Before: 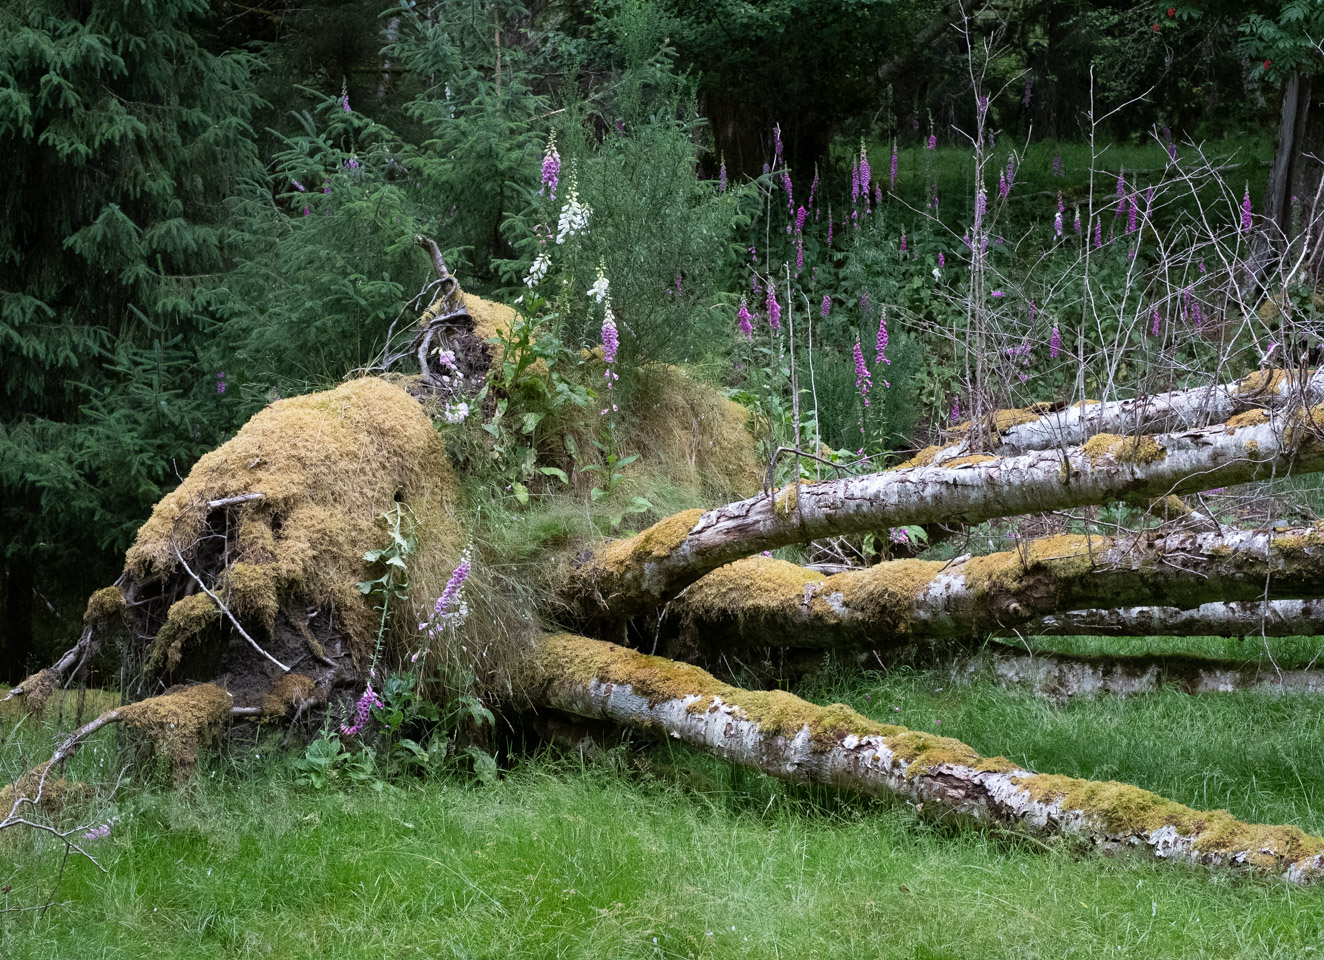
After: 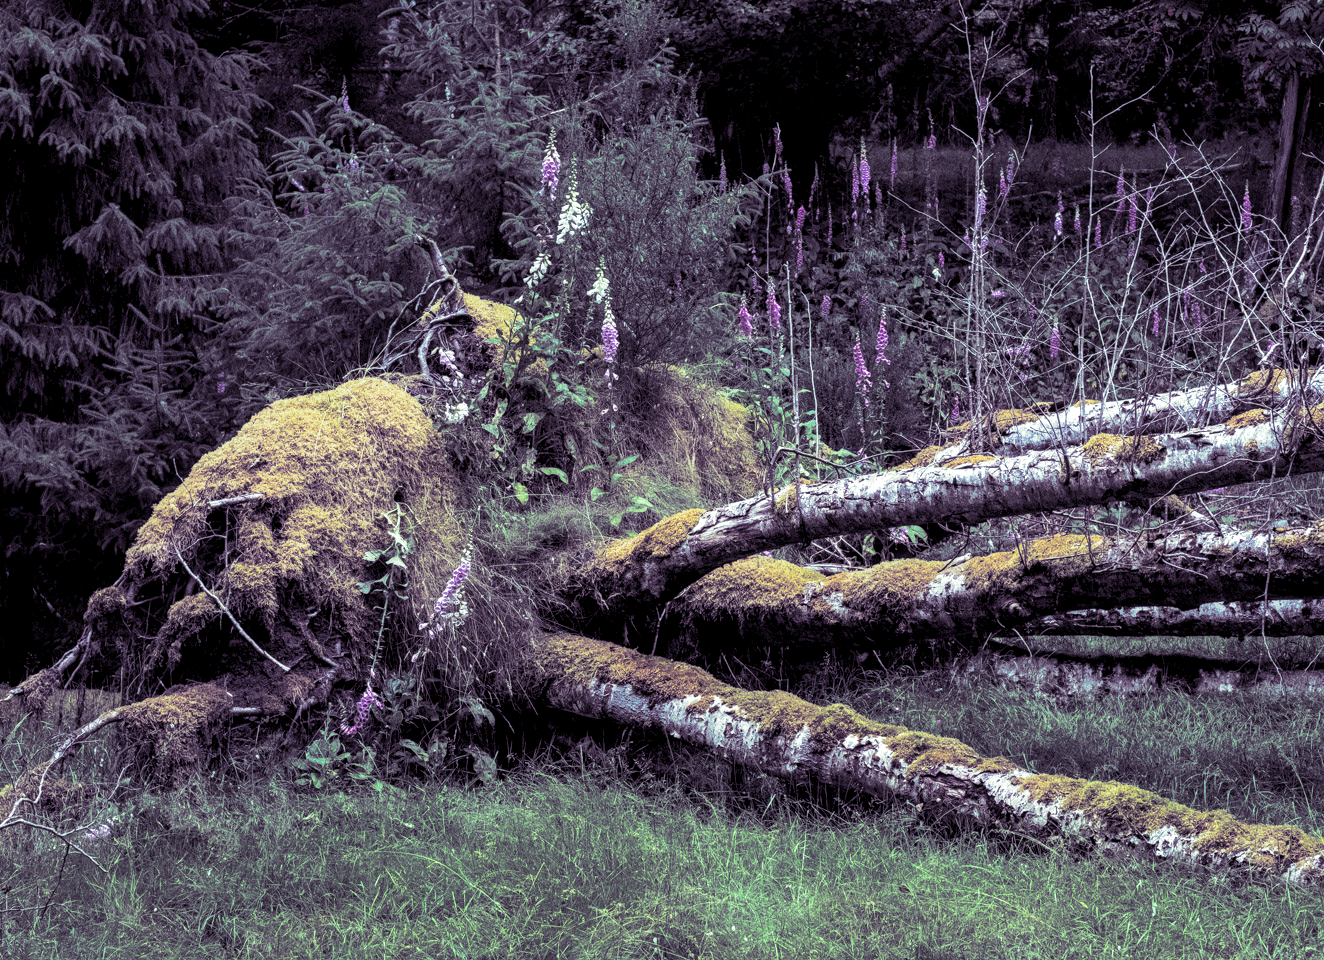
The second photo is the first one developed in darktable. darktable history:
color correction: highlights a* -7.33, highlights b* 1.26, shadows a* -3.55, saturation 1.4
split-toning: shadows › hue 266.4°, shadows › saturation 0.4, highlights › hue 61.2°, highlights › saturation 0.3, compress 0%
local contrast: highlights 20%, detail 150%
color balance rgb: on, module defaults
